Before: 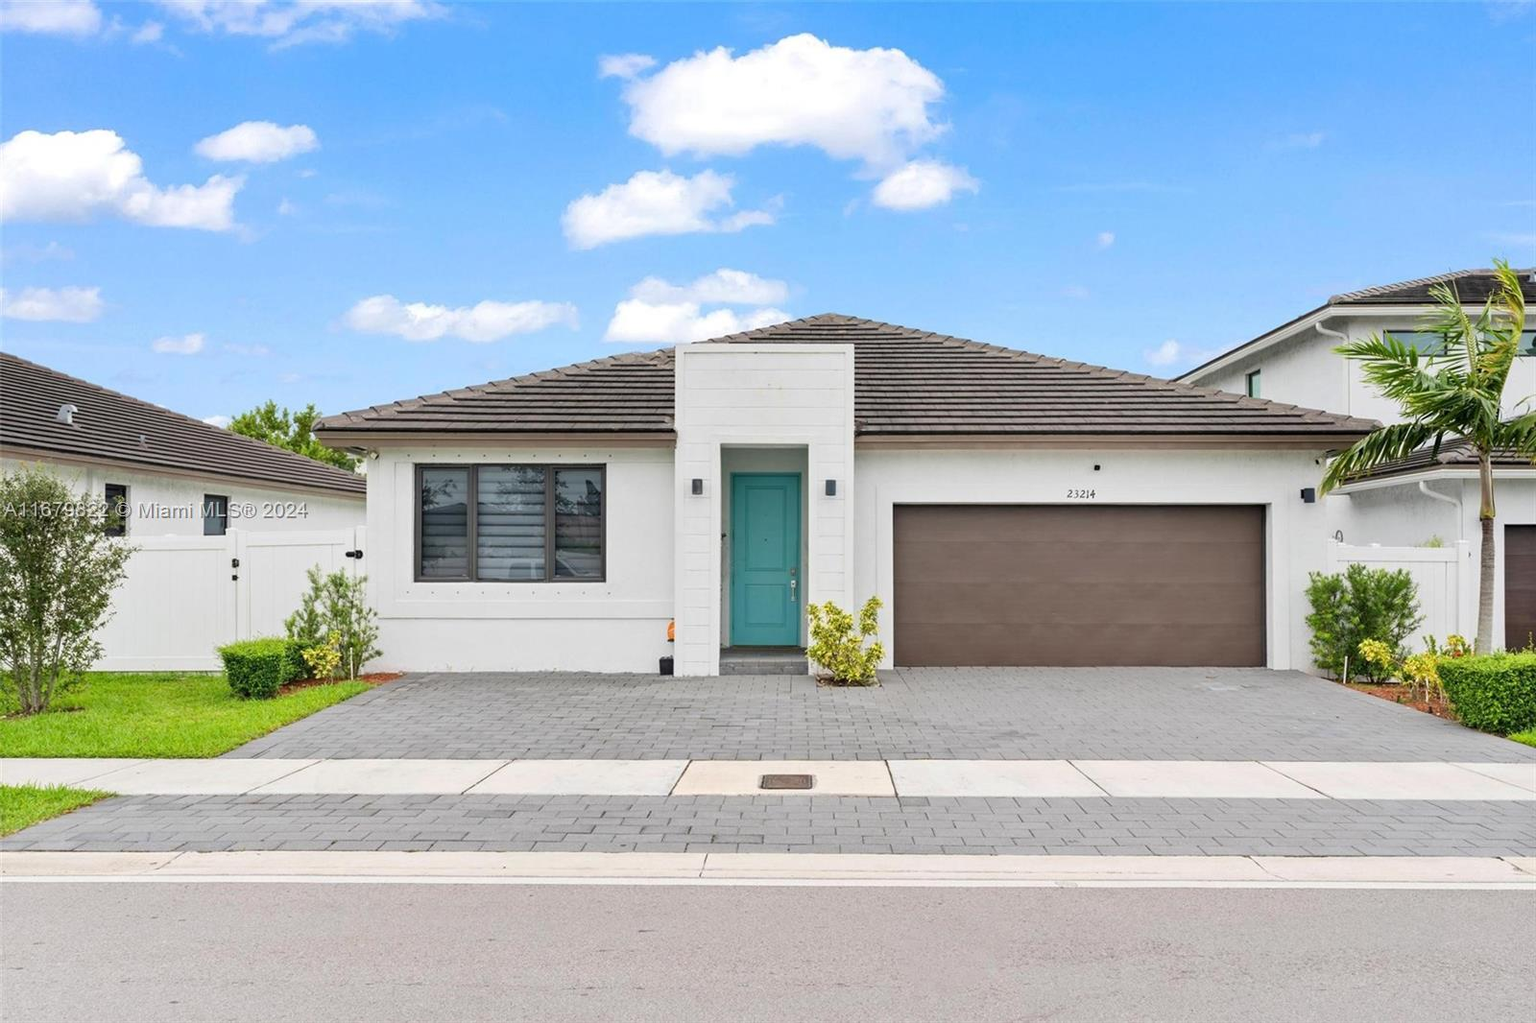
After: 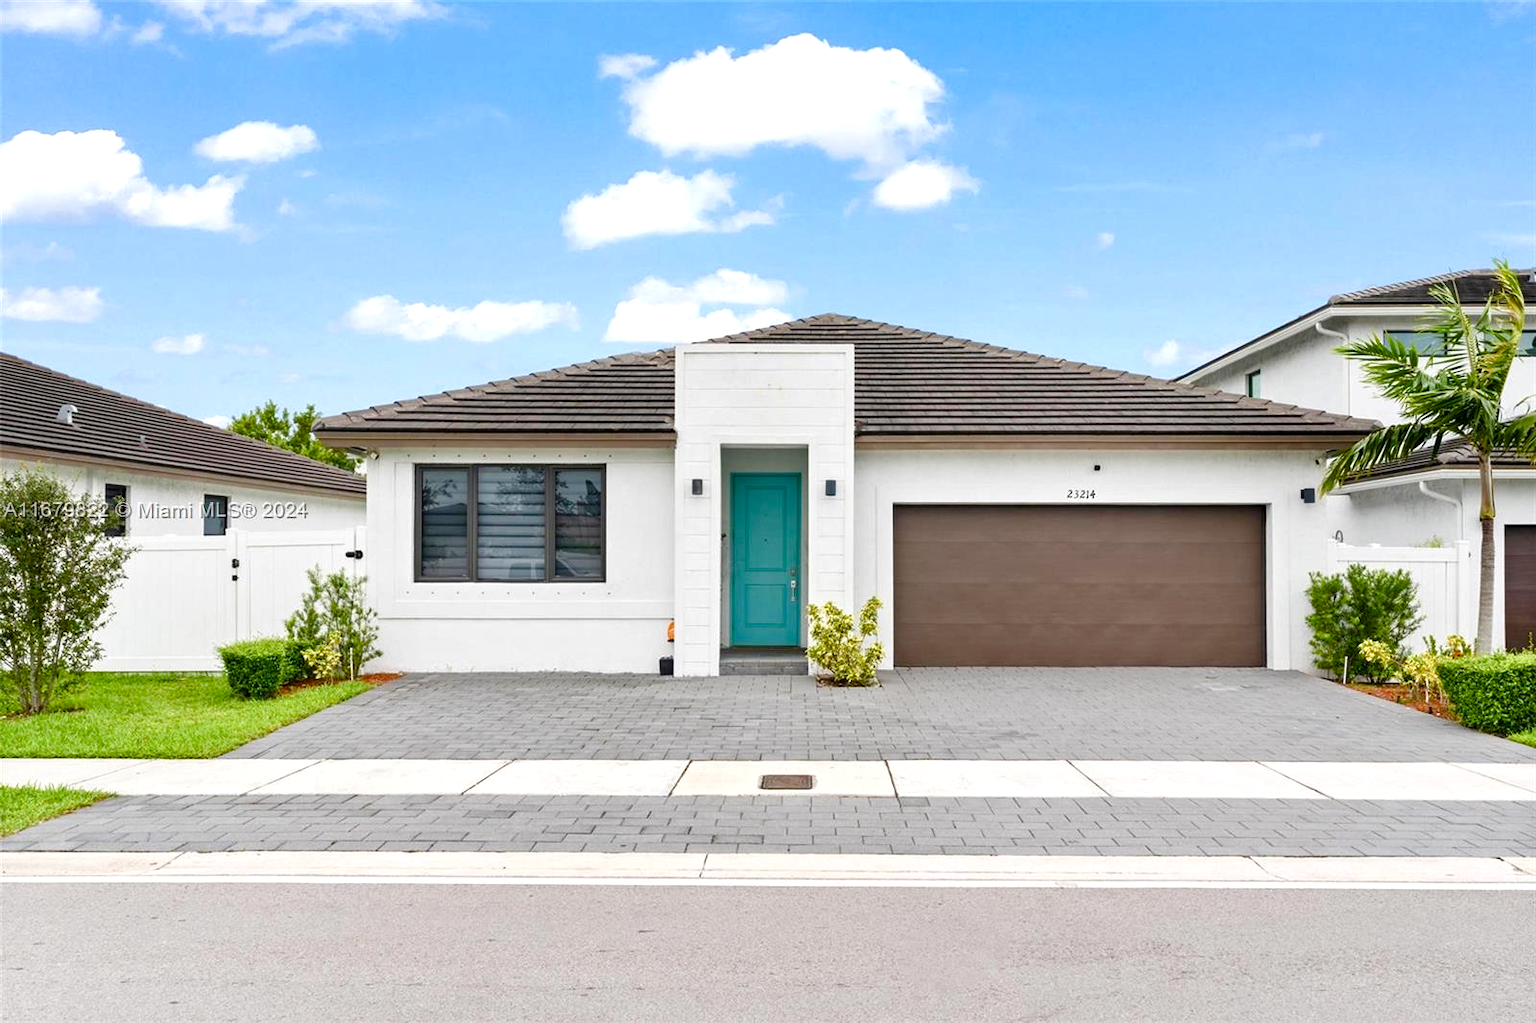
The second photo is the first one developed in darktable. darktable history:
color balance rgb: perceptual saturation grading › global saturation 24.855%, perceptual saturation grading › highlights -50.631%, perceptual saturation grading › mid-tones 19.804%, perceptual saturation grading › shadows 62.15%, contrast 14.689%
